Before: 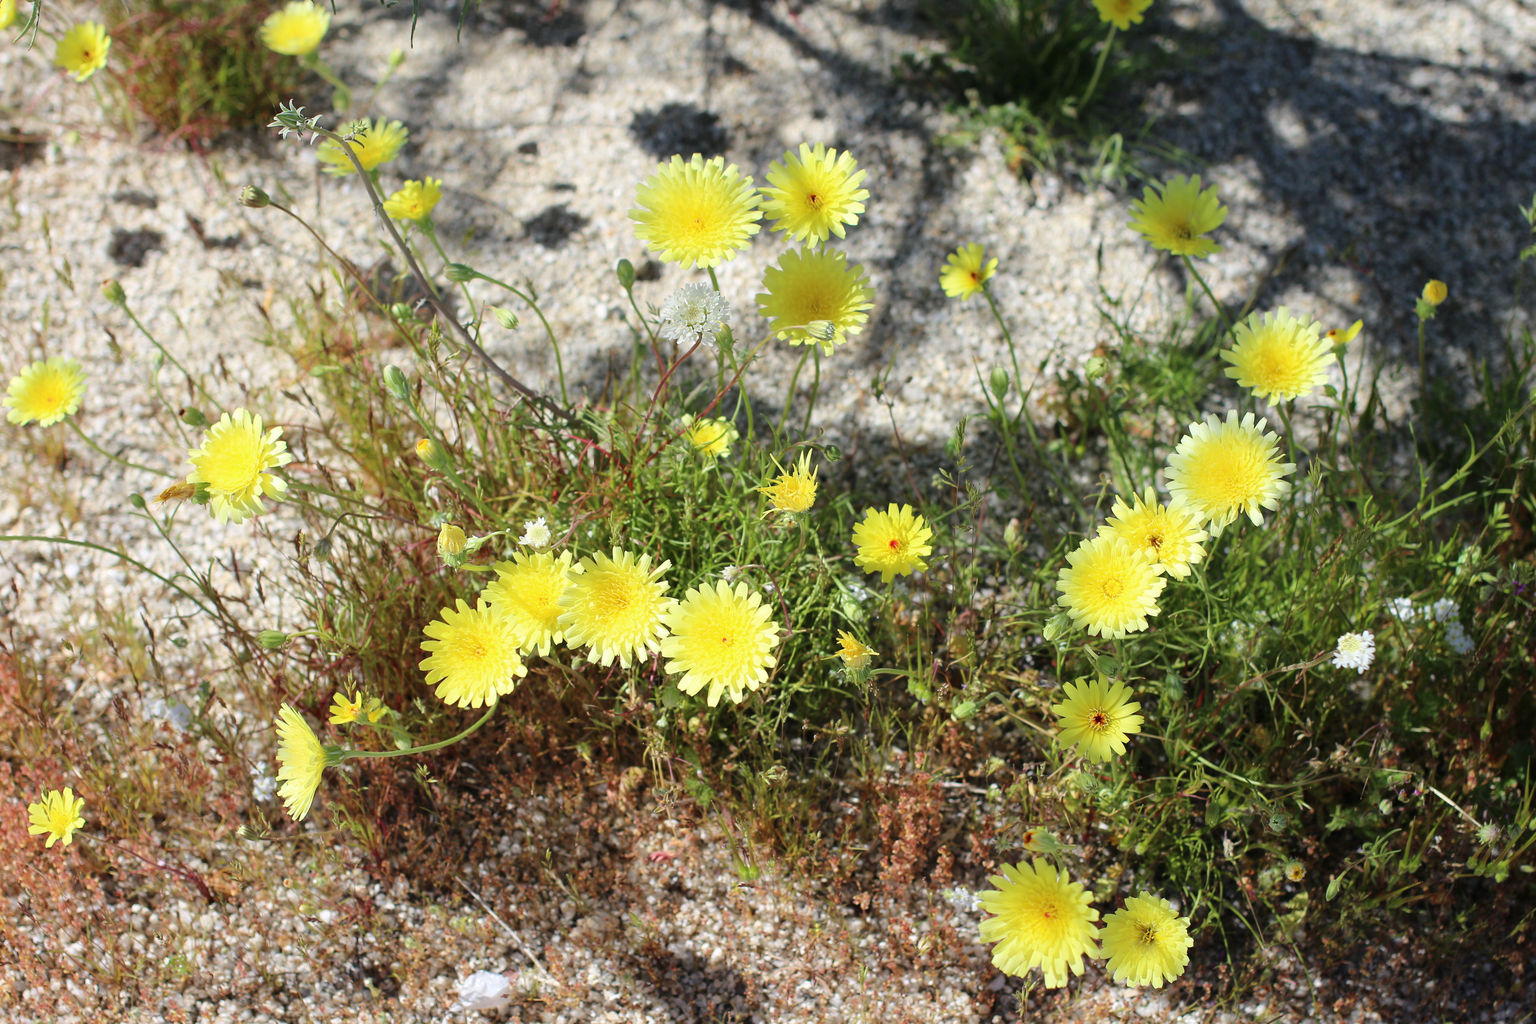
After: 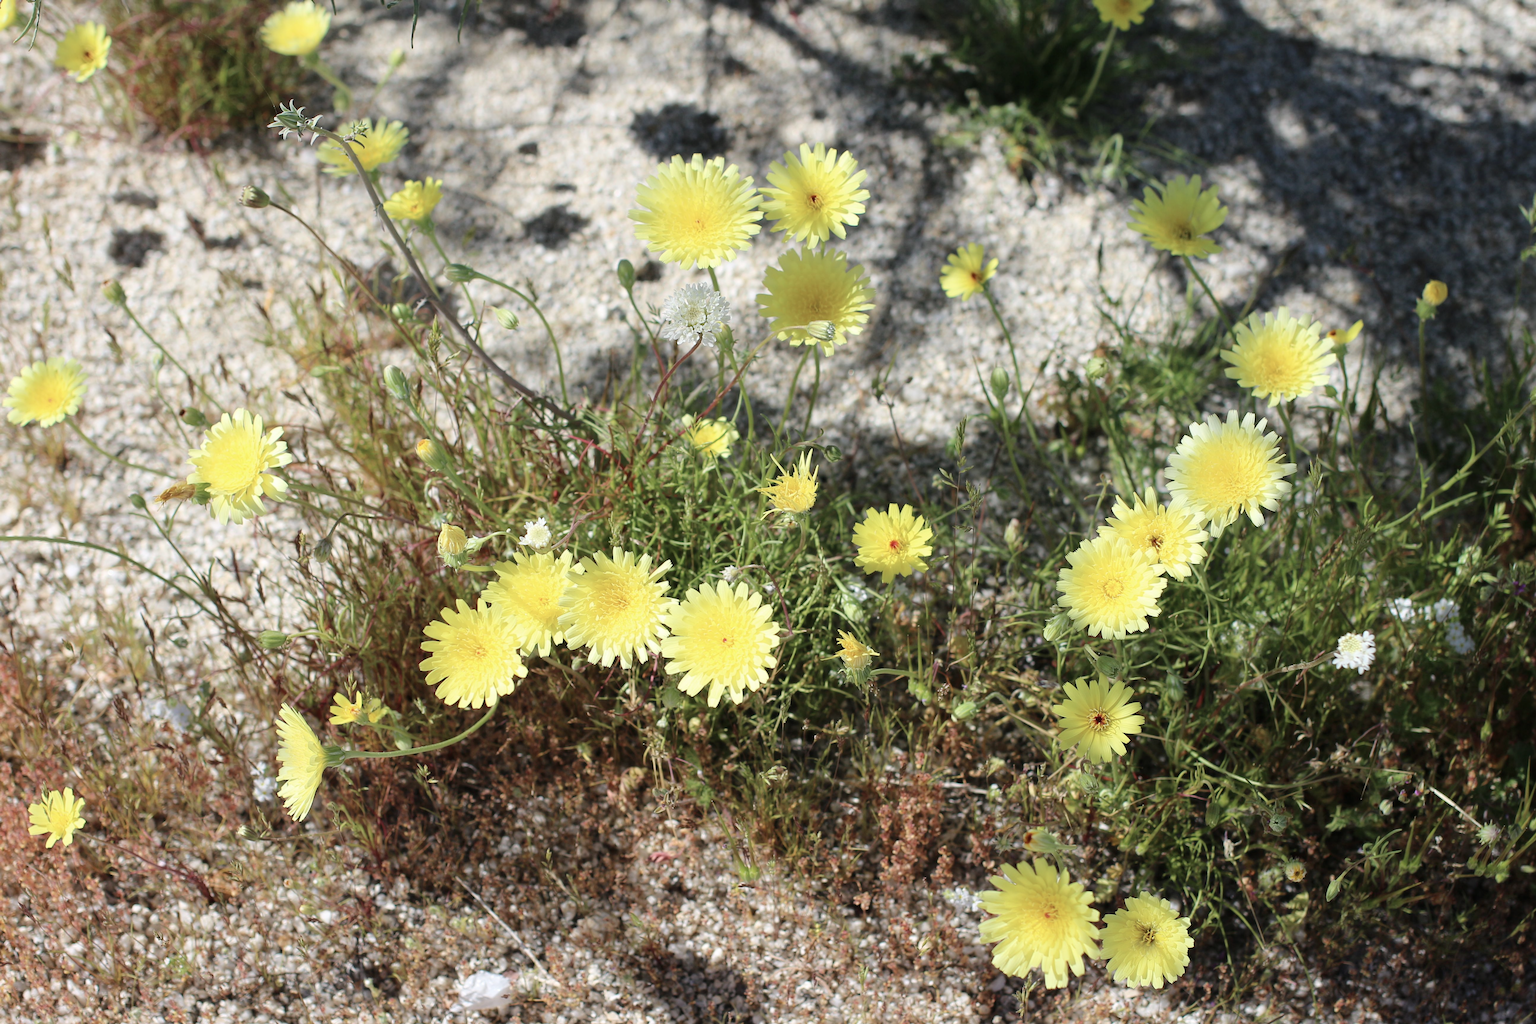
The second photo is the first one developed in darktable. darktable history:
contrast brightness saturation: contrast 0.057, brightness -0.014, saturation -0.238
